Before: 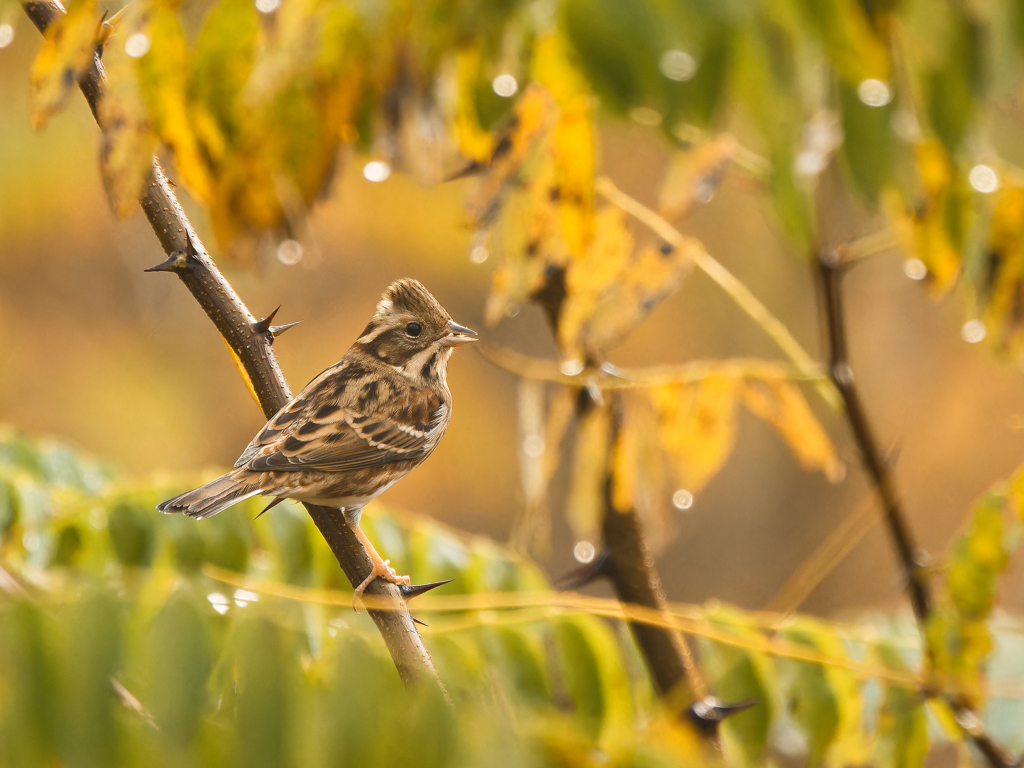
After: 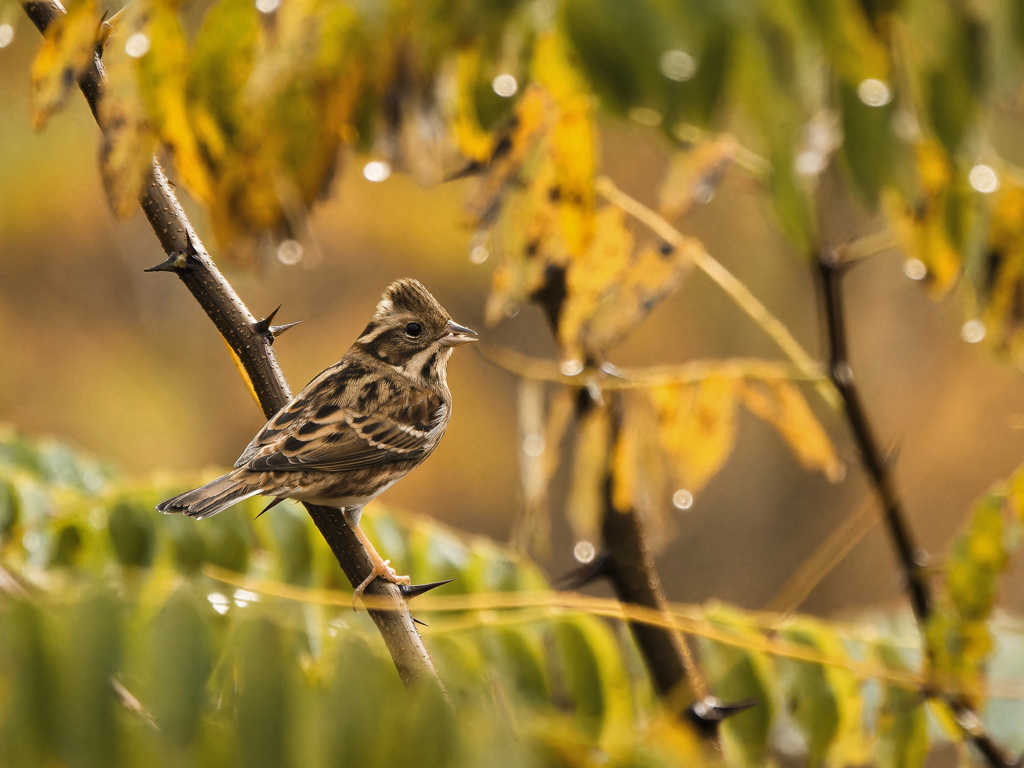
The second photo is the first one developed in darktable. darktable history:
levels: white 99.88%, levels [0.116, 0.574, 1]
shadows and highlights: low approximation 0.01, soften with gaussian
